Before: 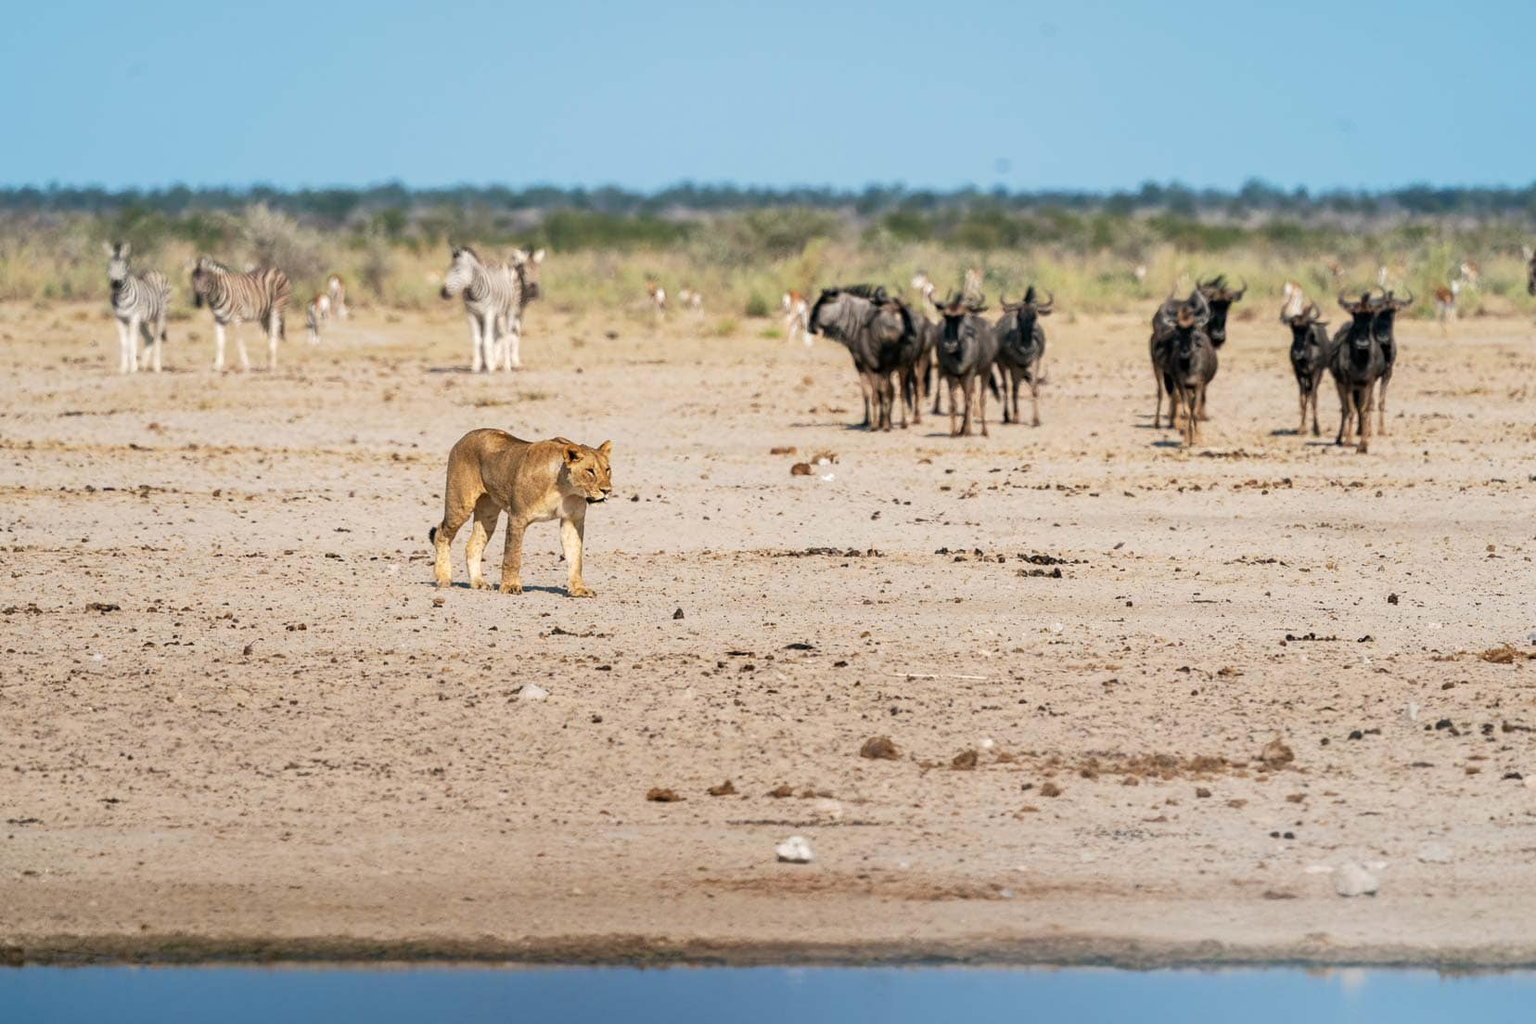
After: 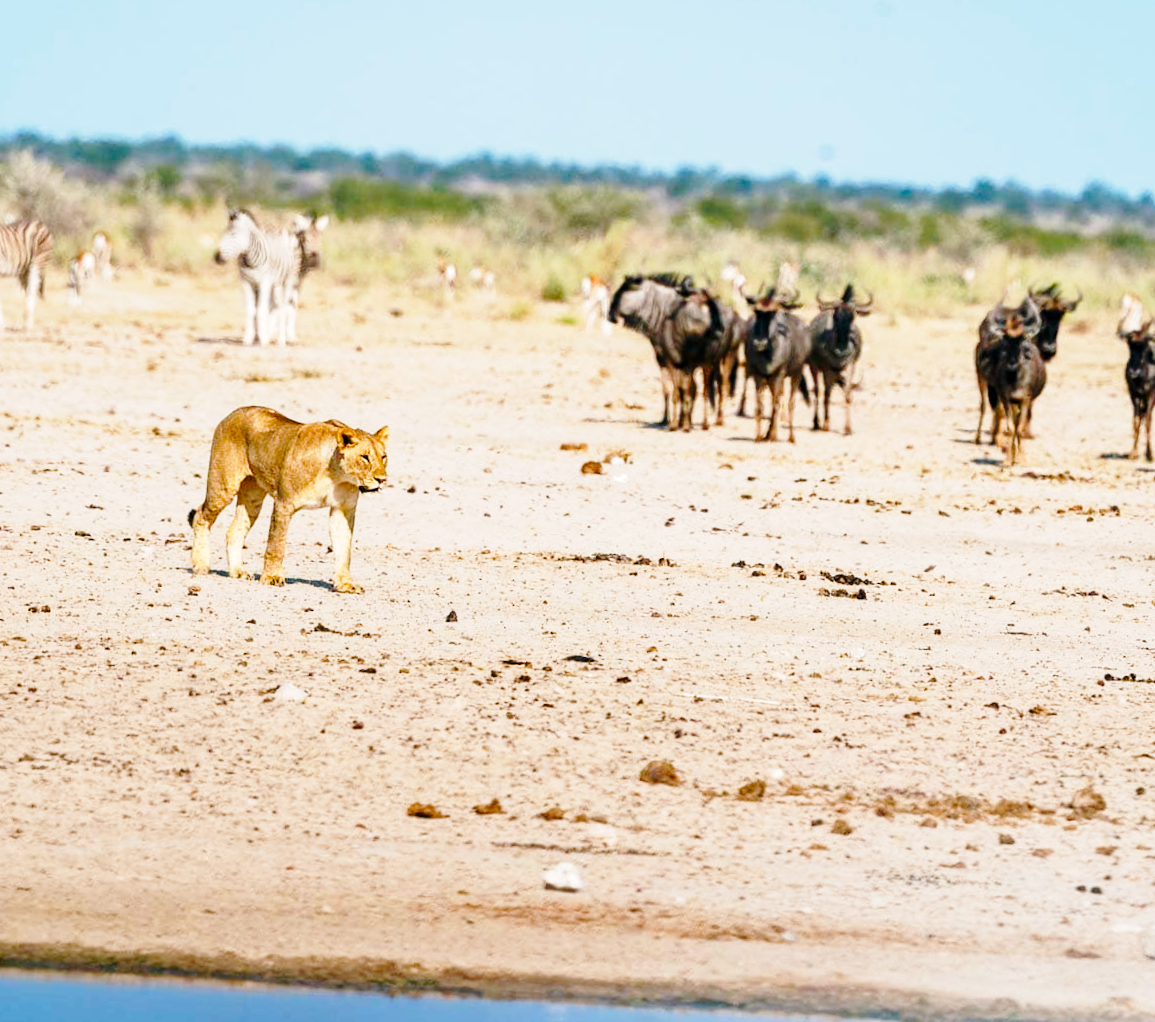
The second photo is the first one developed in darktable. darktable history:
color balance rgb: shadows lift › luminance -9.558%, highlights gain › chroma 0.288%, highlights gain › hue 329.94°, perceptual saturation grading › global saturation 20%, perceptual saturation grading › highlights -25.721%, perceptual saturation grading › shadows 49.626%
crop and rotate: angle -3.06°, left 13.918%, top 0.034%, right 10.842%, bottom 0.052%
base curve: curves: ch0 [(0, 0) (0.028, 0.03) (0.121, 0.232) (0.46, 0.748) (0.859, 0.968) (1, 1)], preserve colors none
